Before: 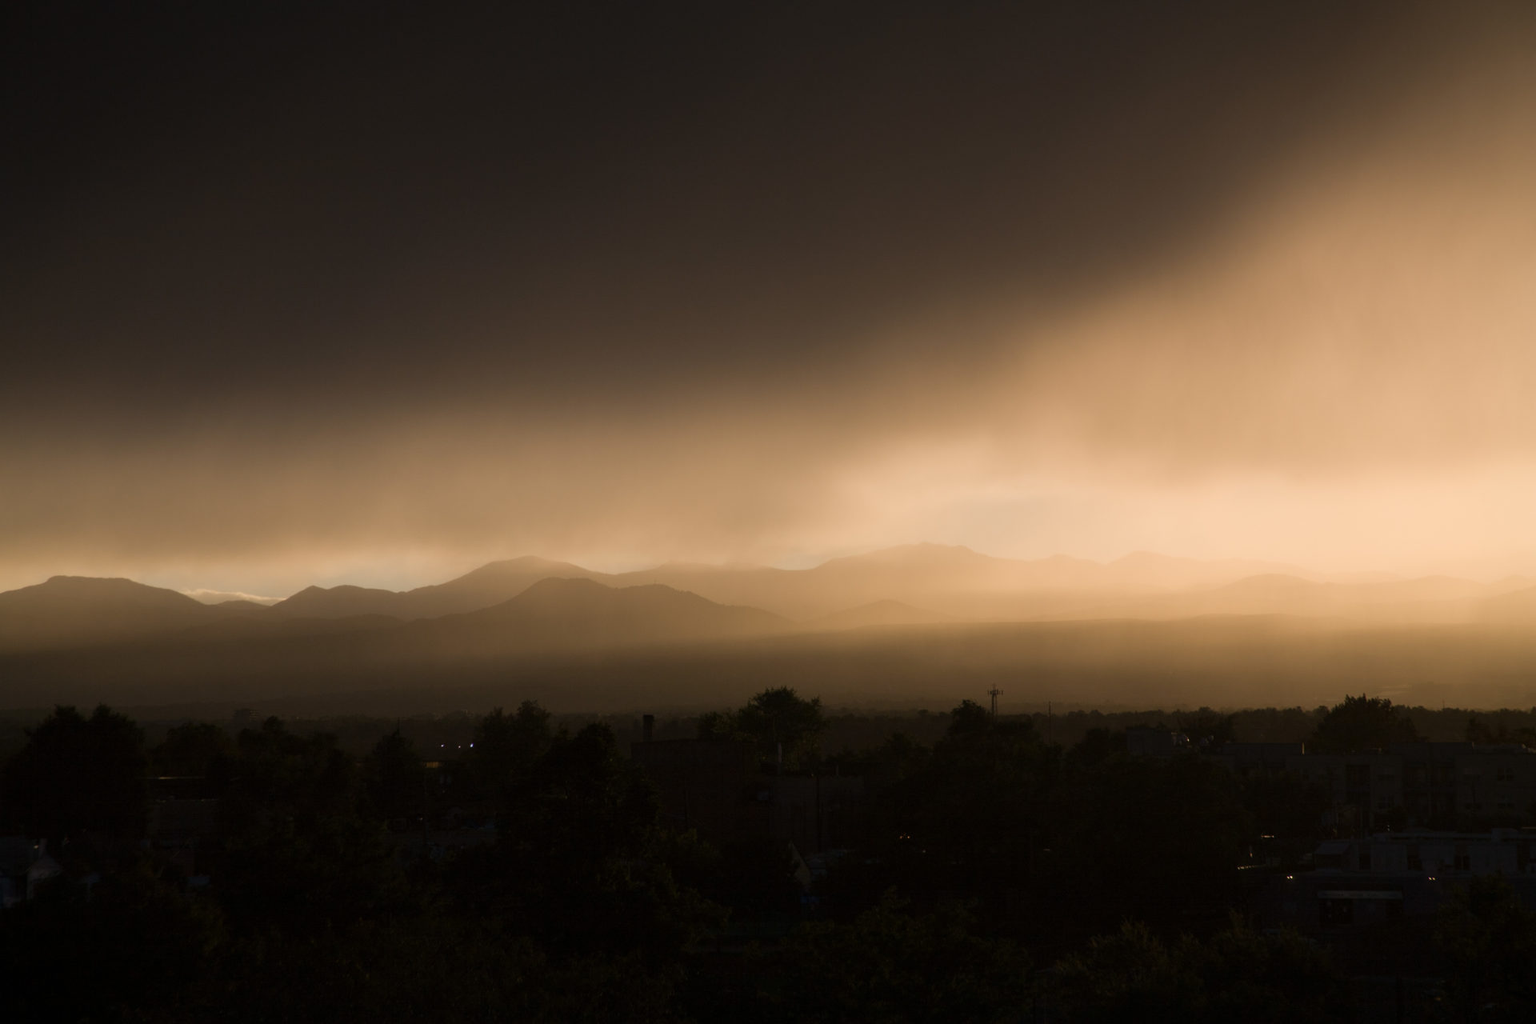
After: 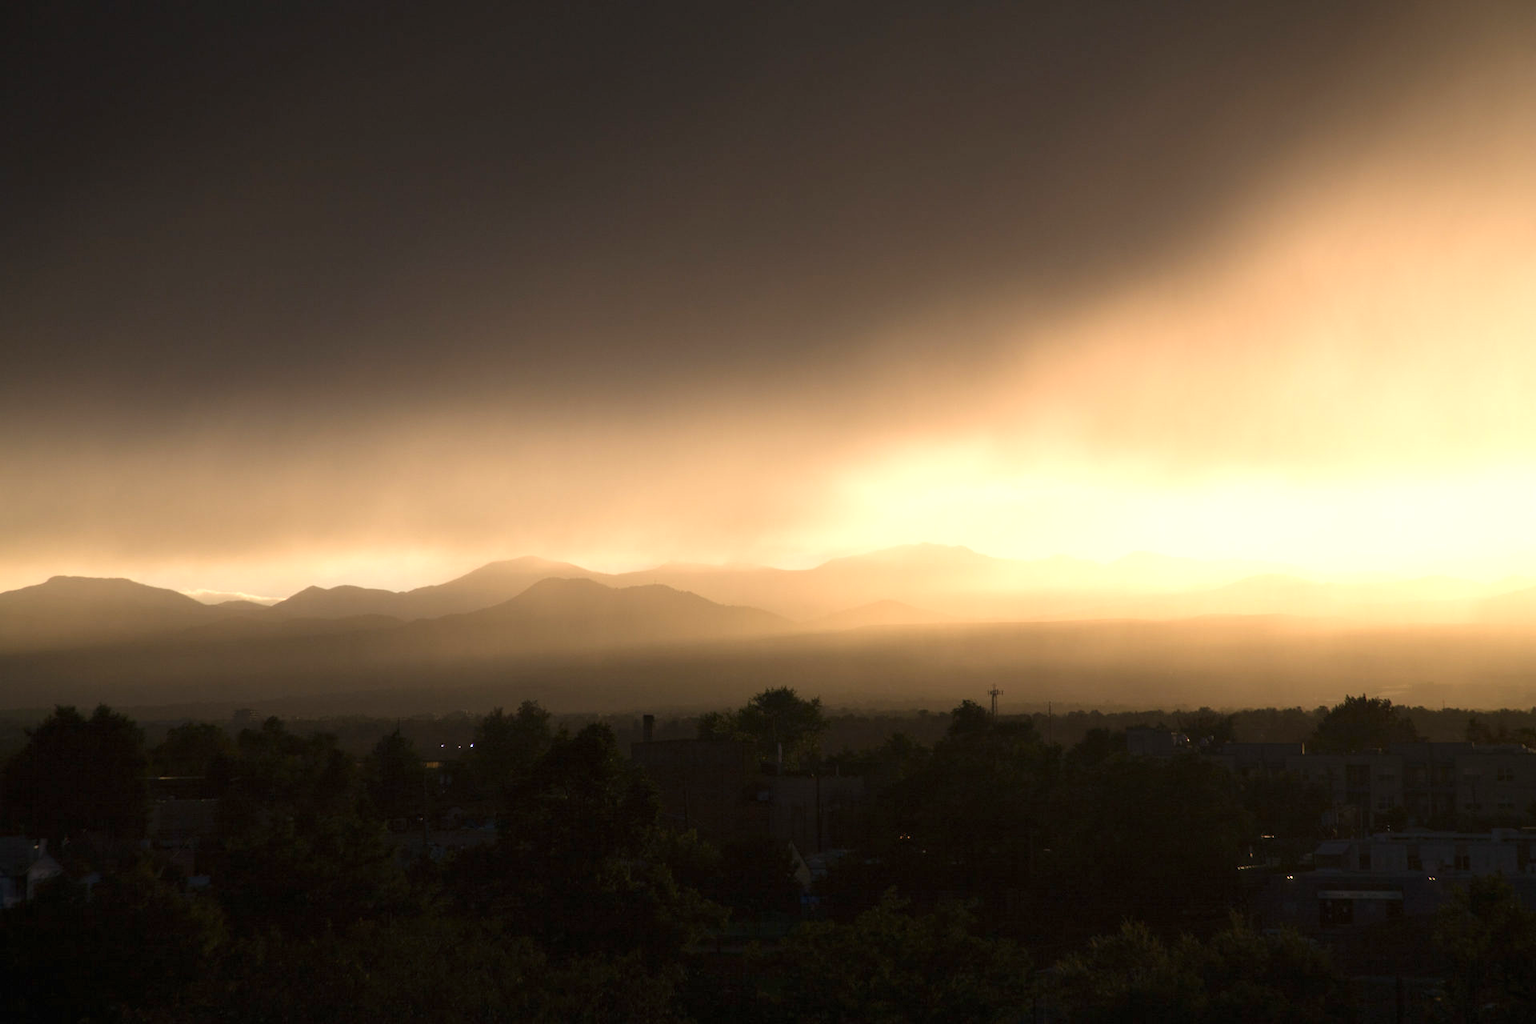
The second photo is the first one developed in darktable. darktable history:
exposure: black level correction 0, exposure 1 EV, compensate exposure bias true, compensate highlight preservation false
